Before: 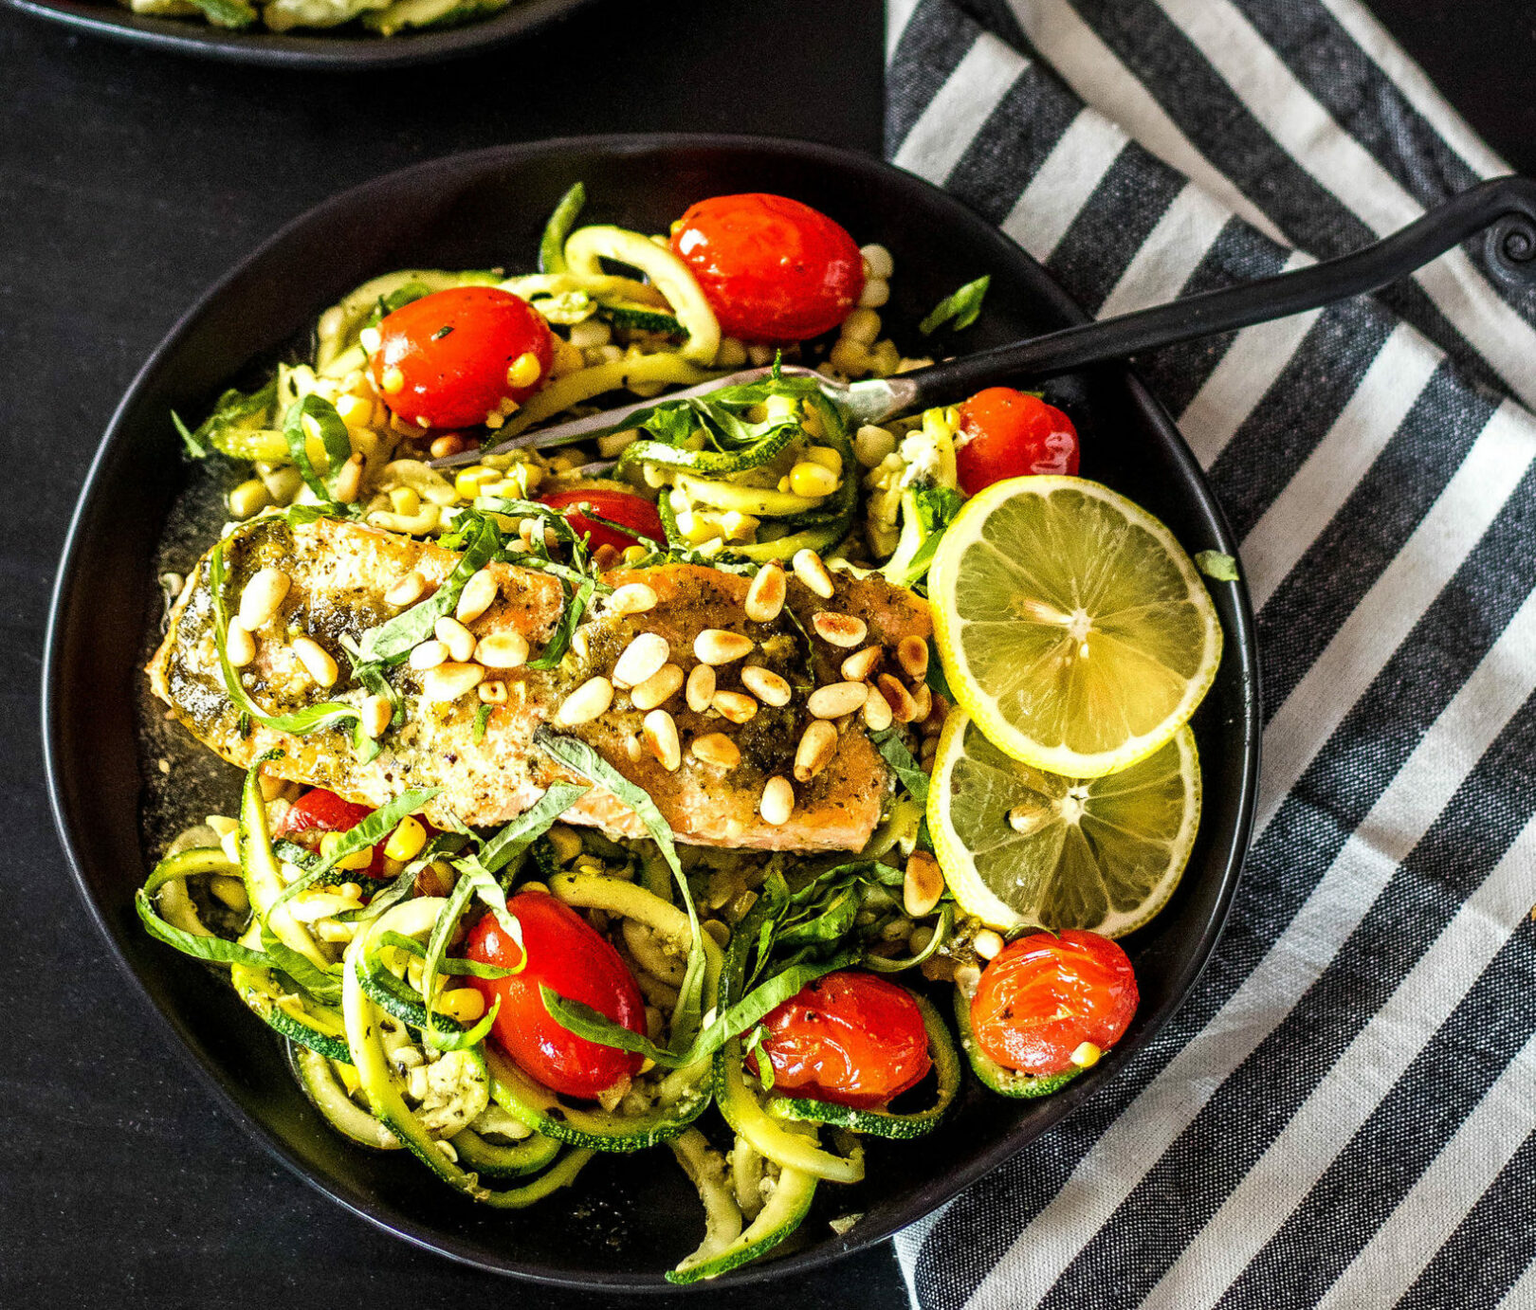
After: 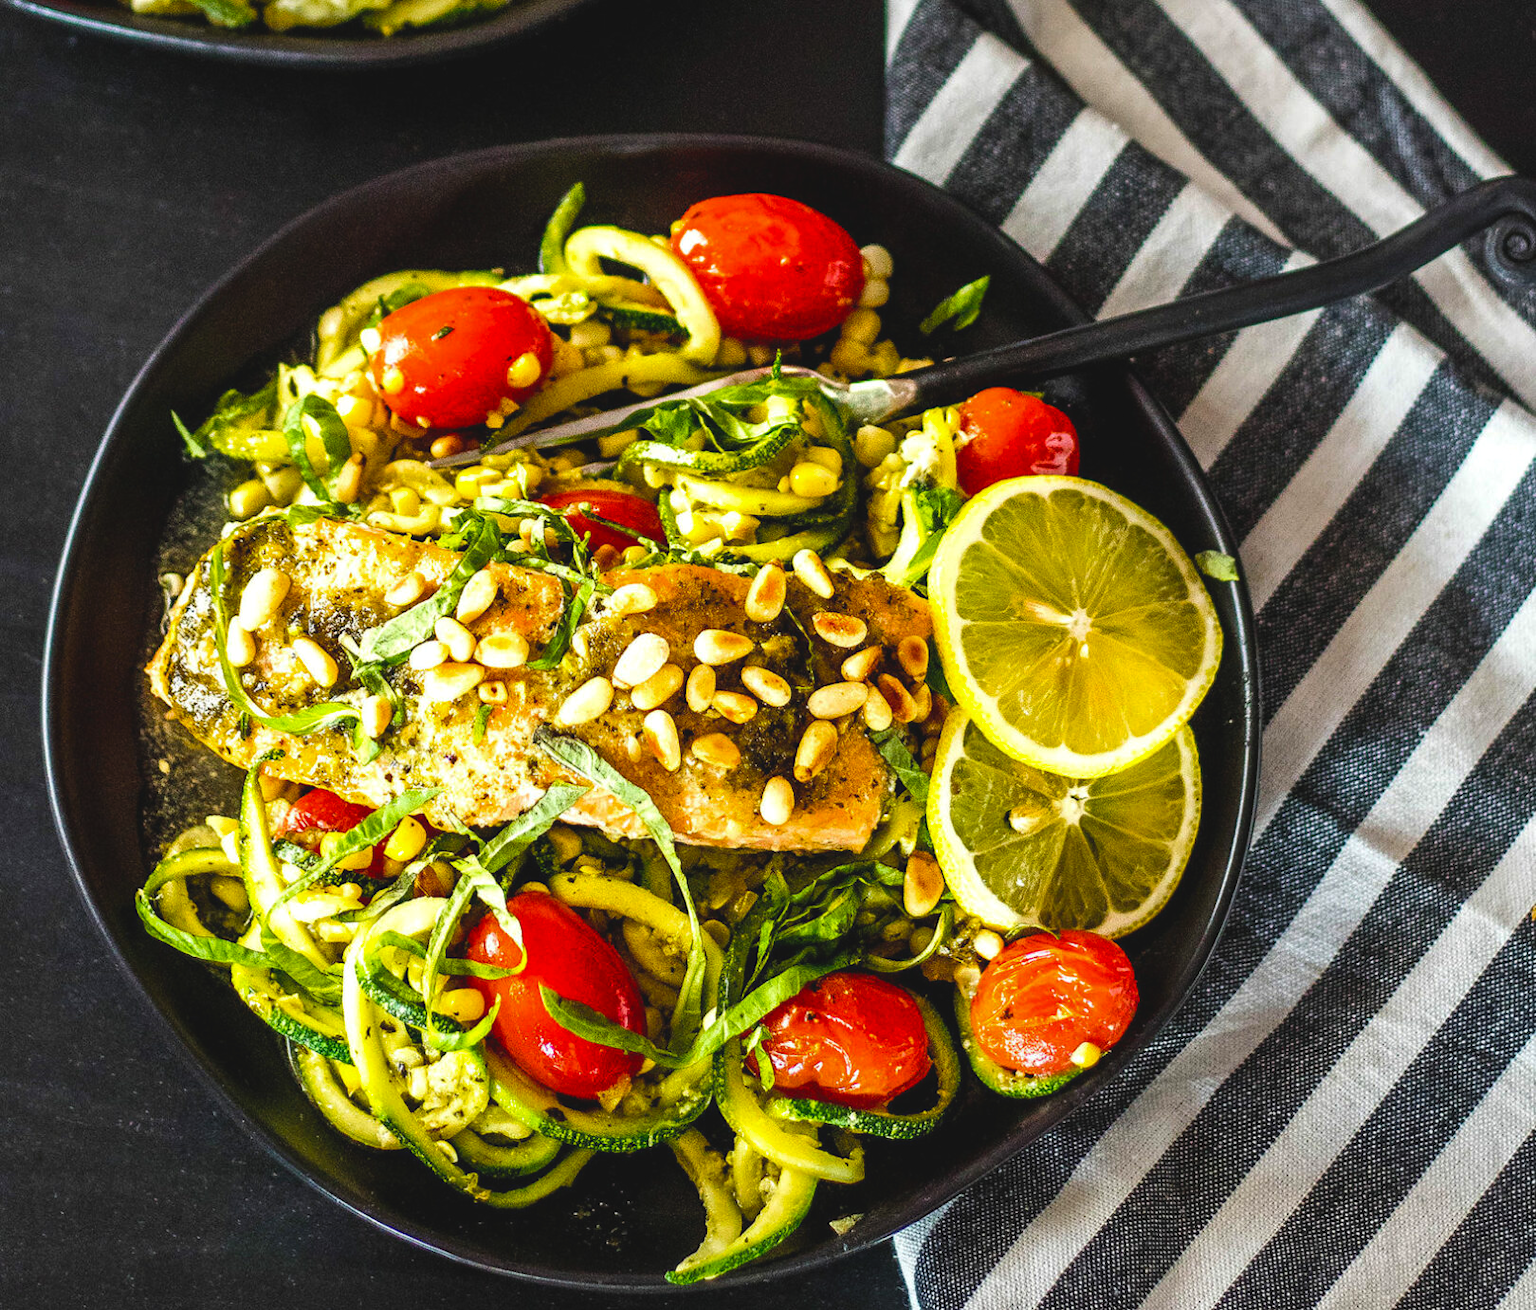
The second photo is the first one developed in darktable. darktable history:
color balance rgb: global offset › luminance 0.72%, perceptual saturation grading › global saturation 25.898%, global vibrance 0.604%
tone equalizer: edges refinement/feathering 500, mask exposure compensation -1.25 EV, preserve details no
